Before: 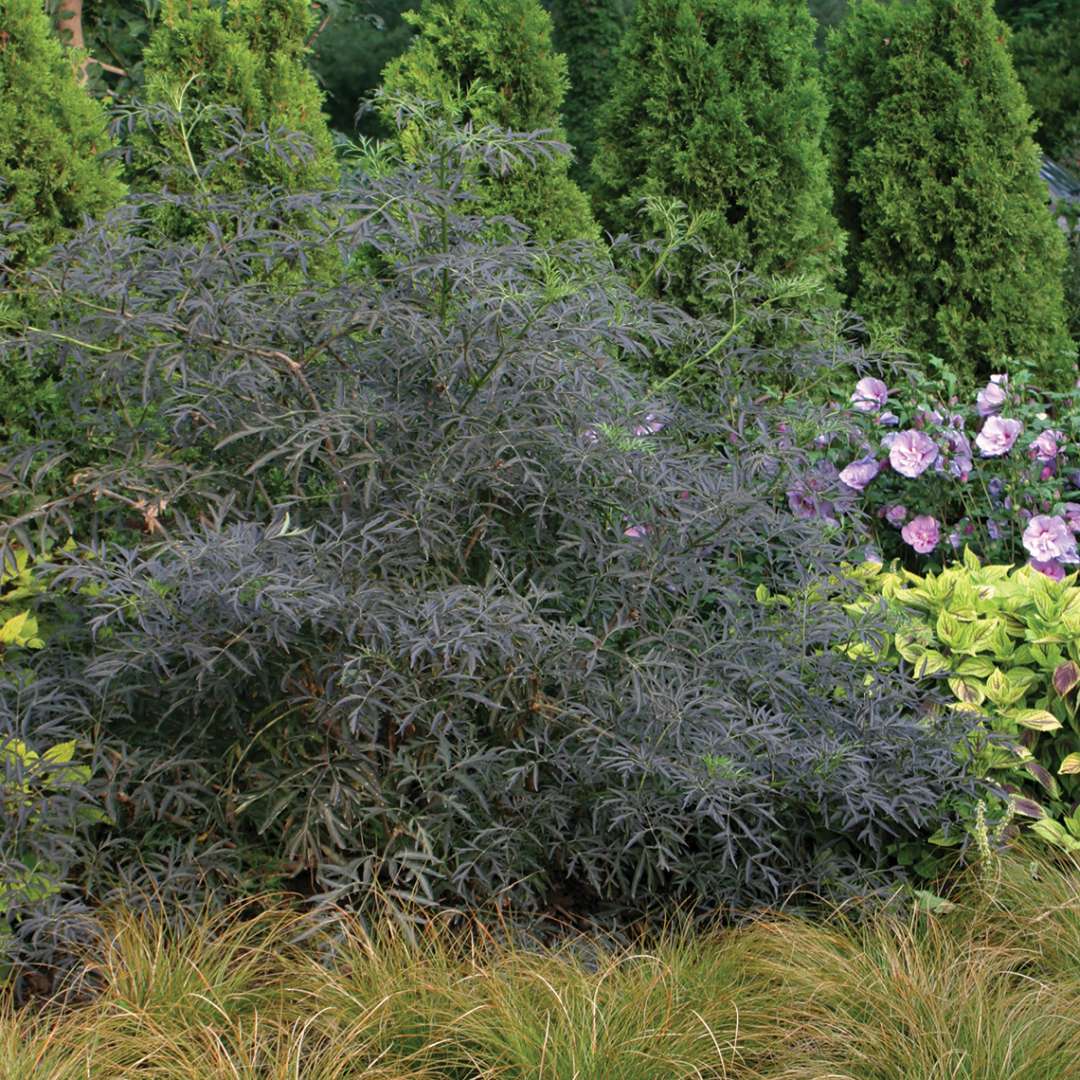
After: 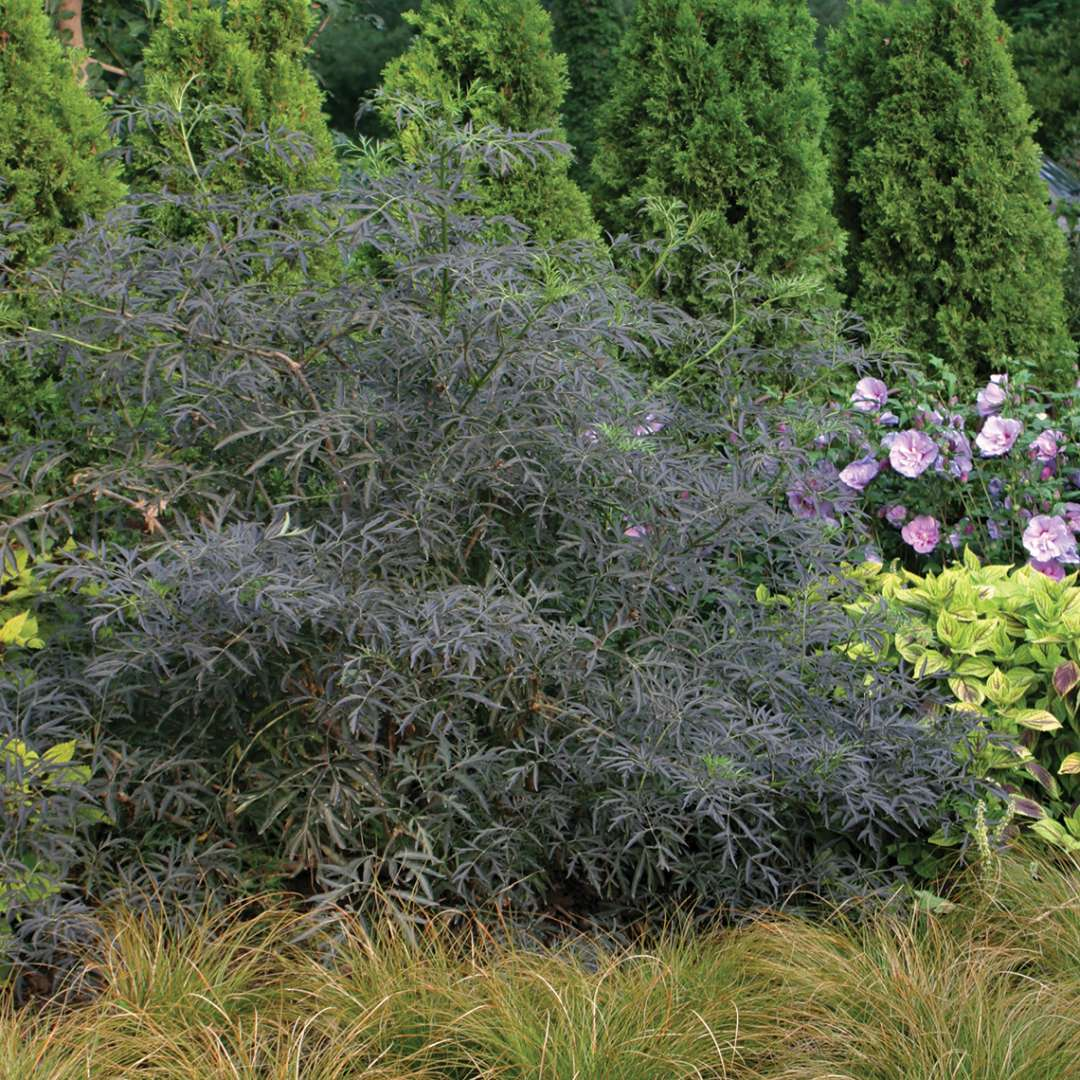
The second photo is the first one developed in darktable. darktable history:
shadows and highlights: shadows 32.19, highlights -33.17, soften with gaussian
